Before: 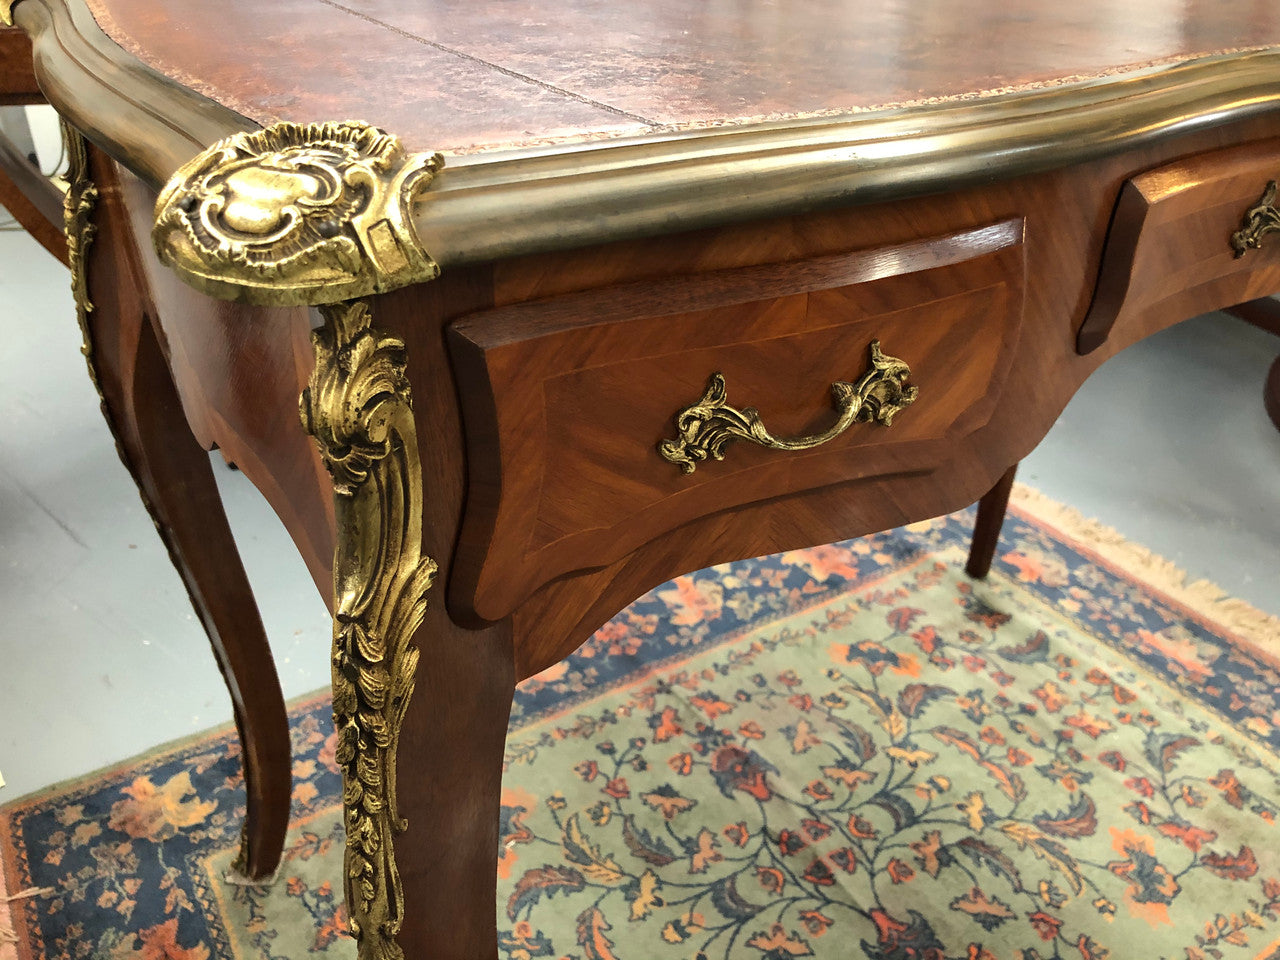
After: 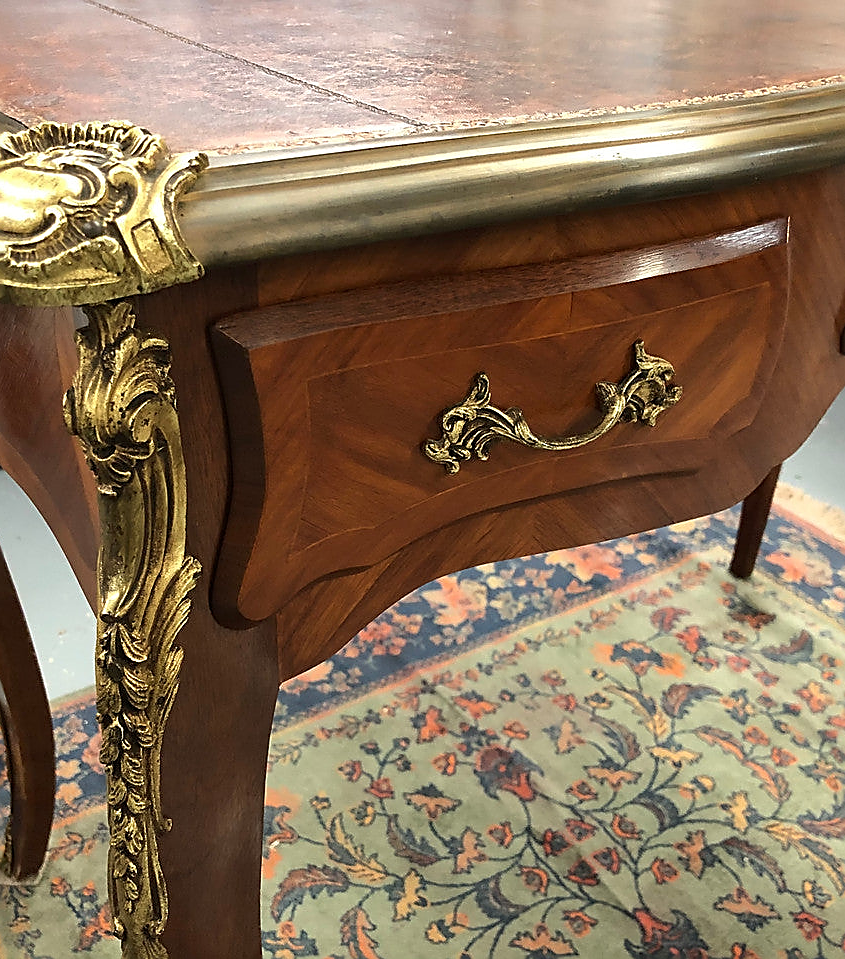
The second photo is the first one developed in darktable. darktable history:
sharpen: radius 1.4, amount 1.25, threshold 0.7
crop and rotate: left 18.442%, right 15.508%
